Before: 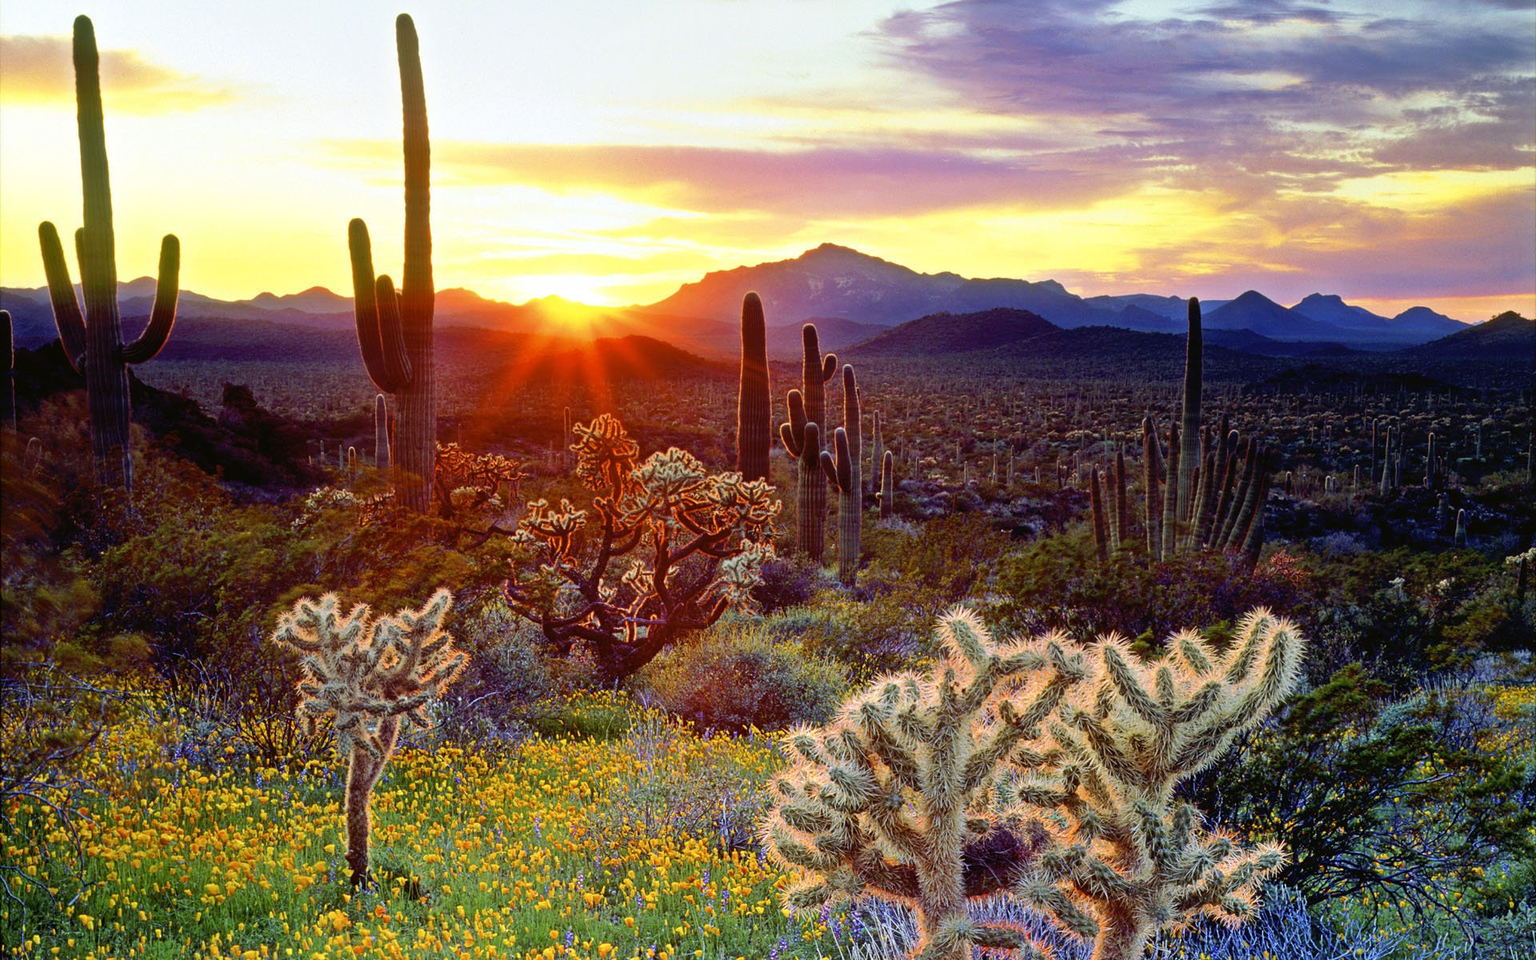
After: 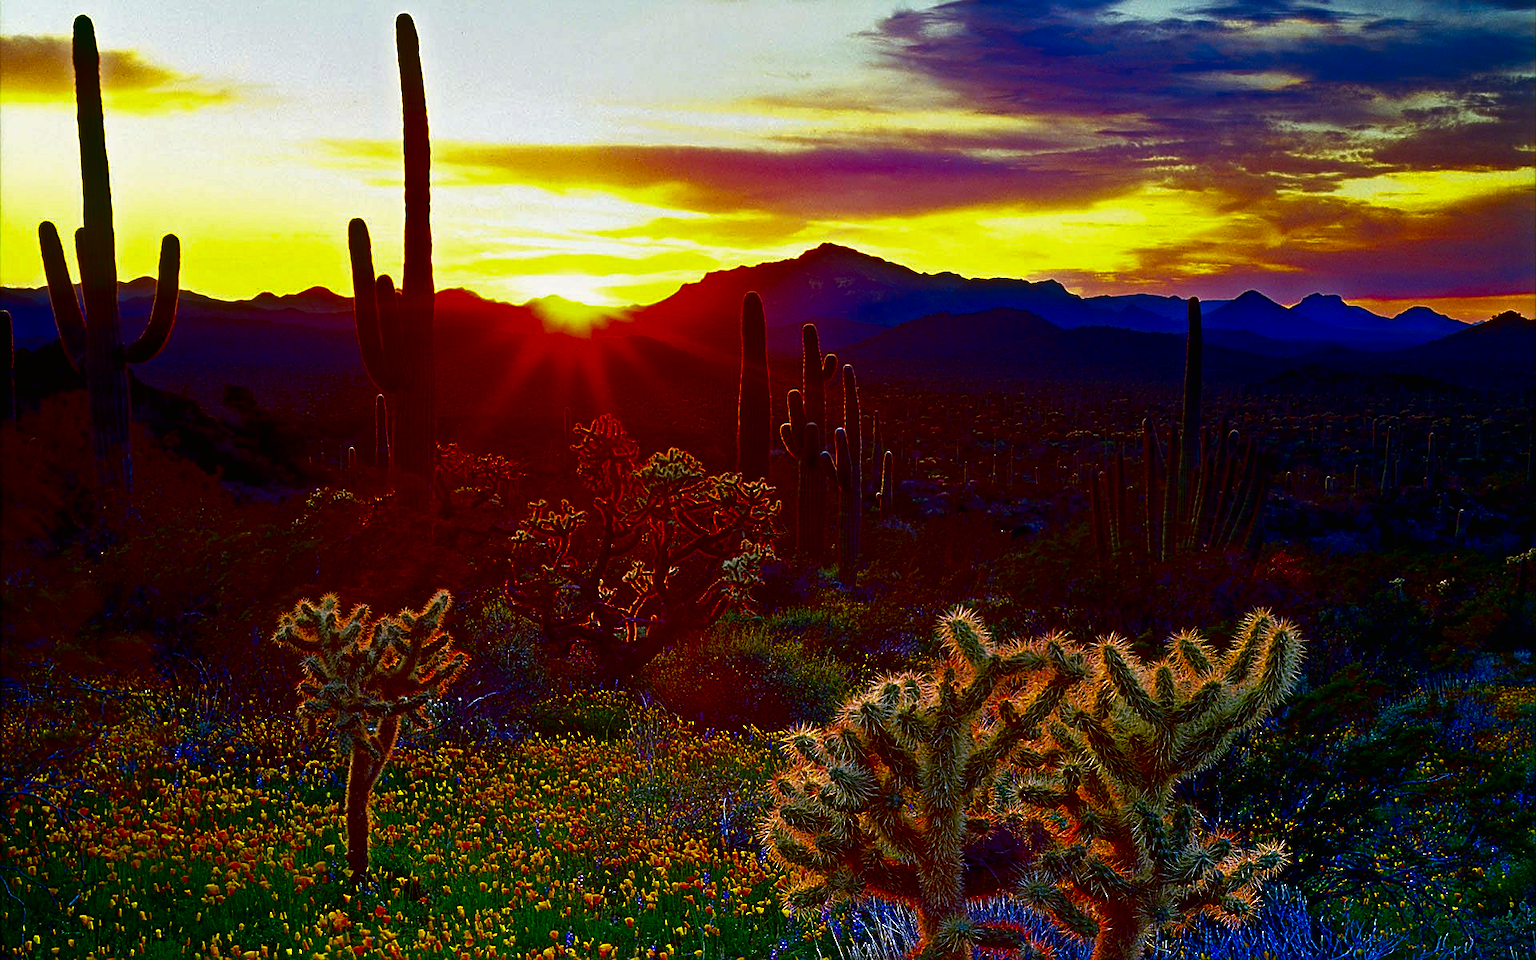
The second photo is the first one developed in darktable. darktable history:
sharpen: on, module defaults
contrast brightness saturation: brightness -1, saturation 1
exposure: black level correction -0.023, exposure -0.039 EV, compensate highlight preservation false
color correction: highlights b* 3
